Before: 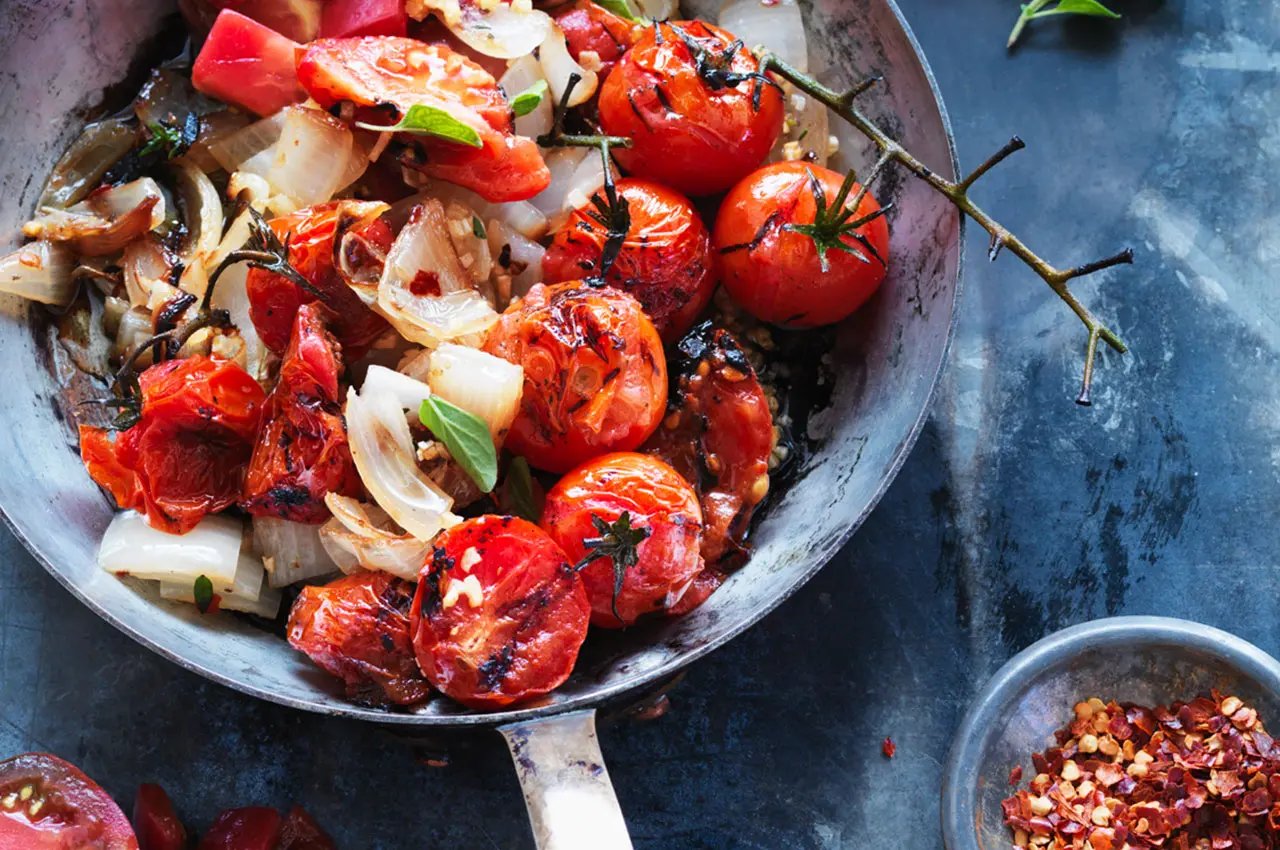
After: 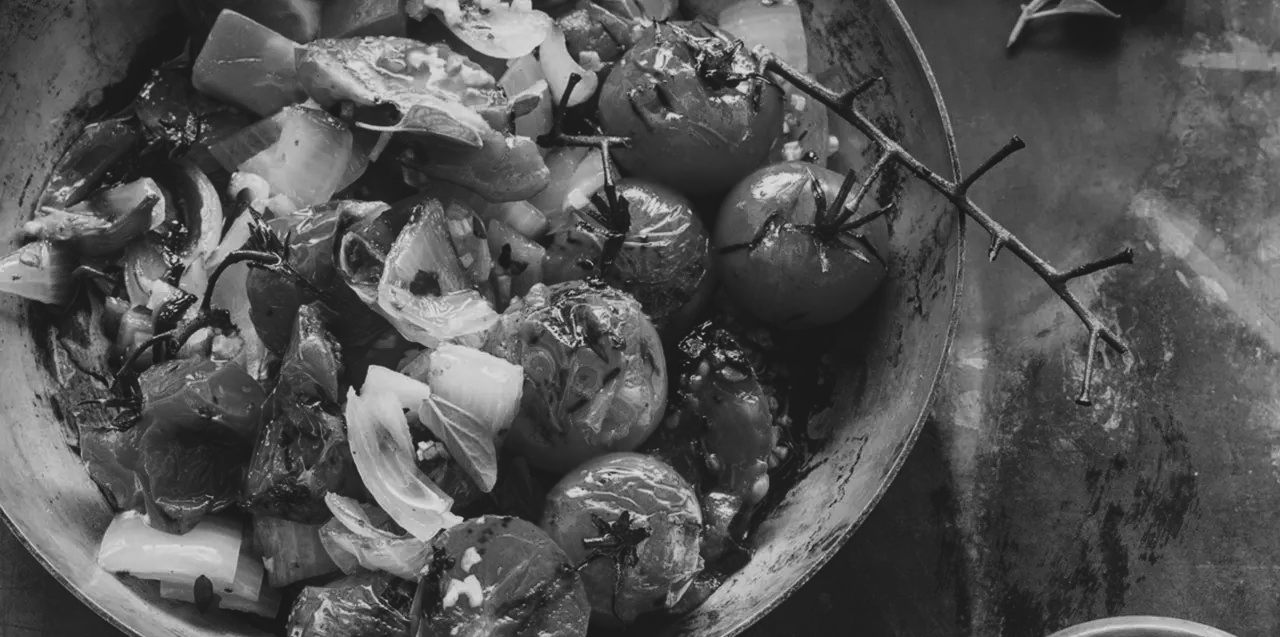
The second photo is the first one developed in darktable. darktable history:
exposure: black level correction -0.036, exposure -0.497 EV, compensate highlight preservation false
vignetting: fall-off start 100%, brightness -0.282, width/height ratio 1.31
local contrast: on, module defaults
white balance: red 0.924, blue 1.095
crop: bottom 24.988%
contrast brightness saturation: contrast 0.07, brightness -0.13, saturation 0.06
monochrome: on, module defaults
color correction: highlights b* 3
